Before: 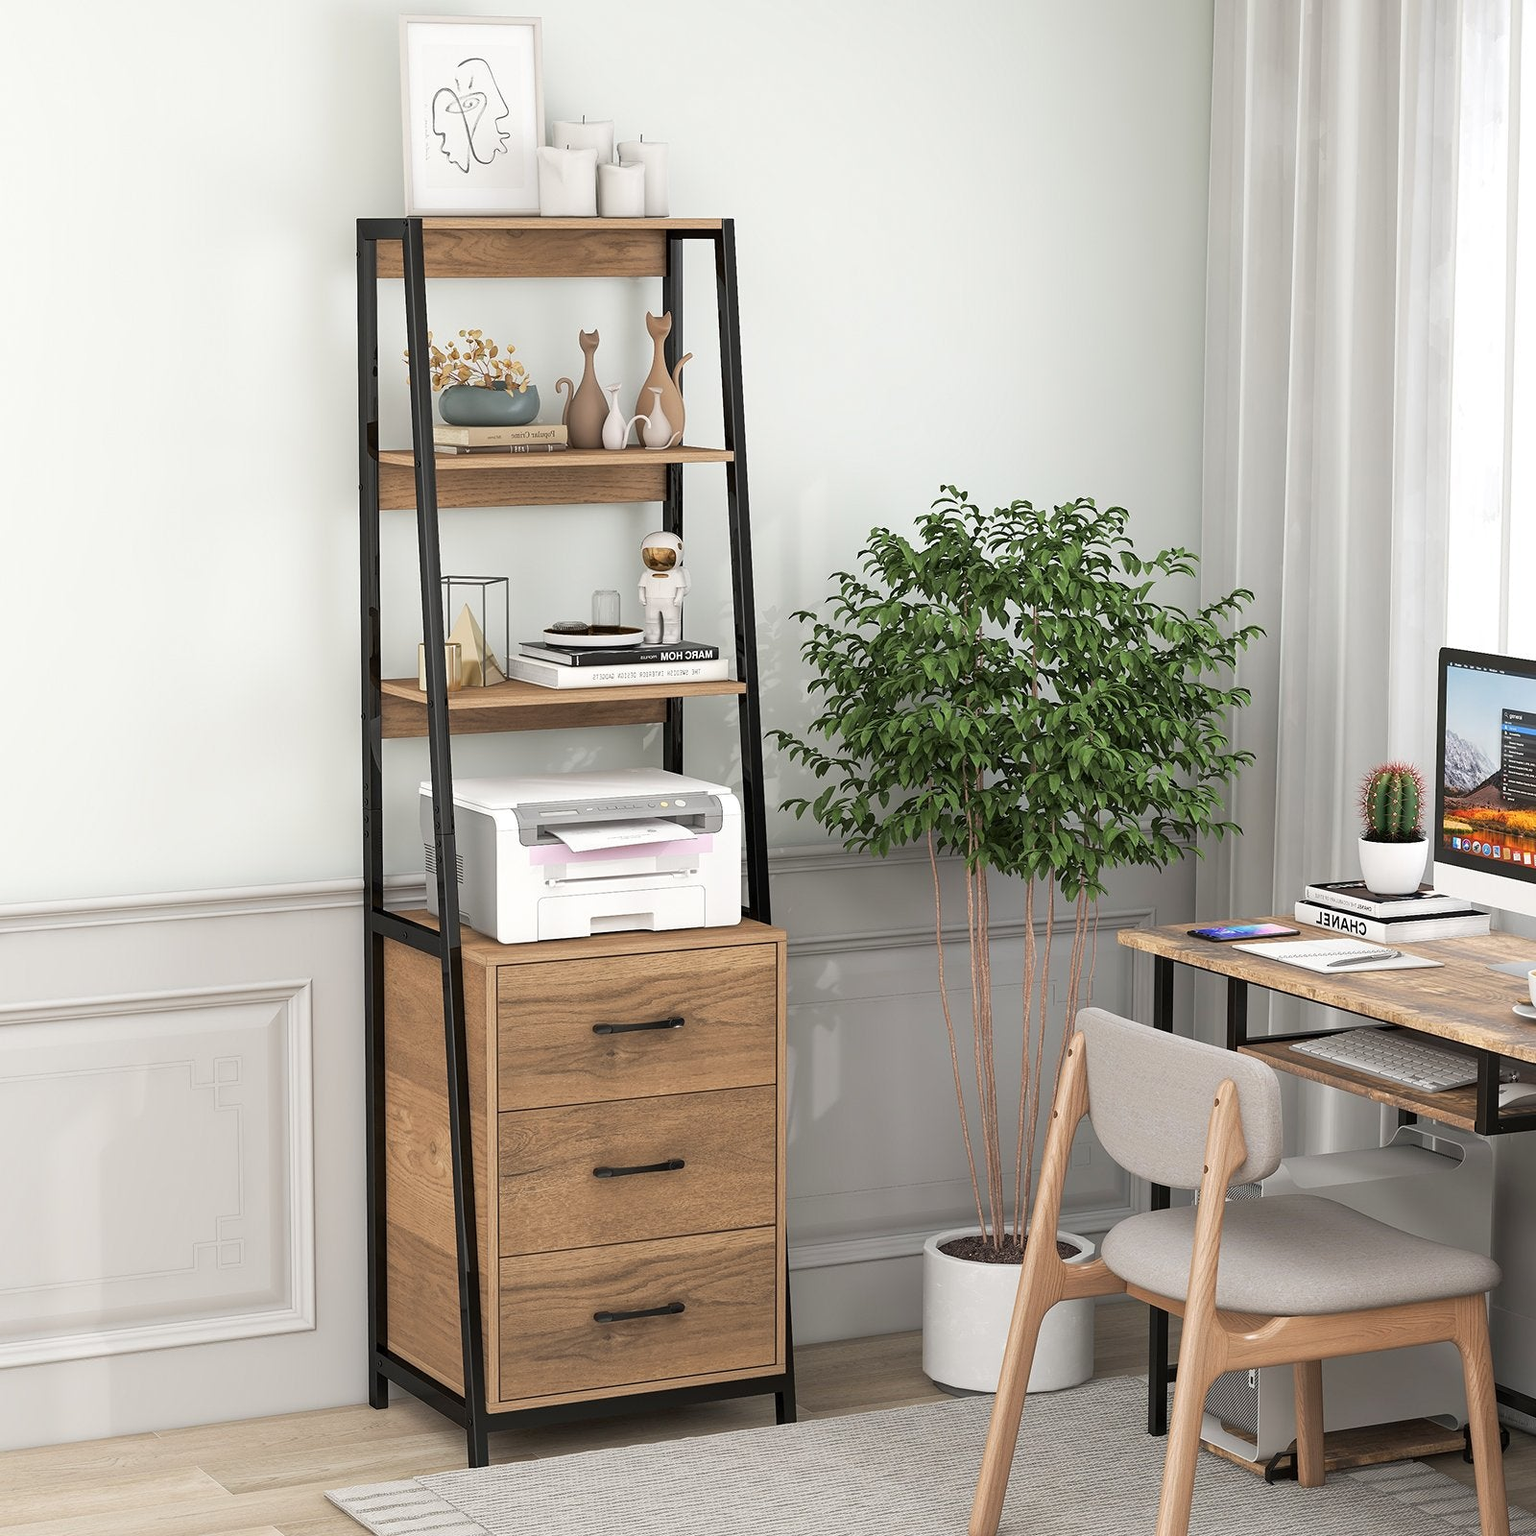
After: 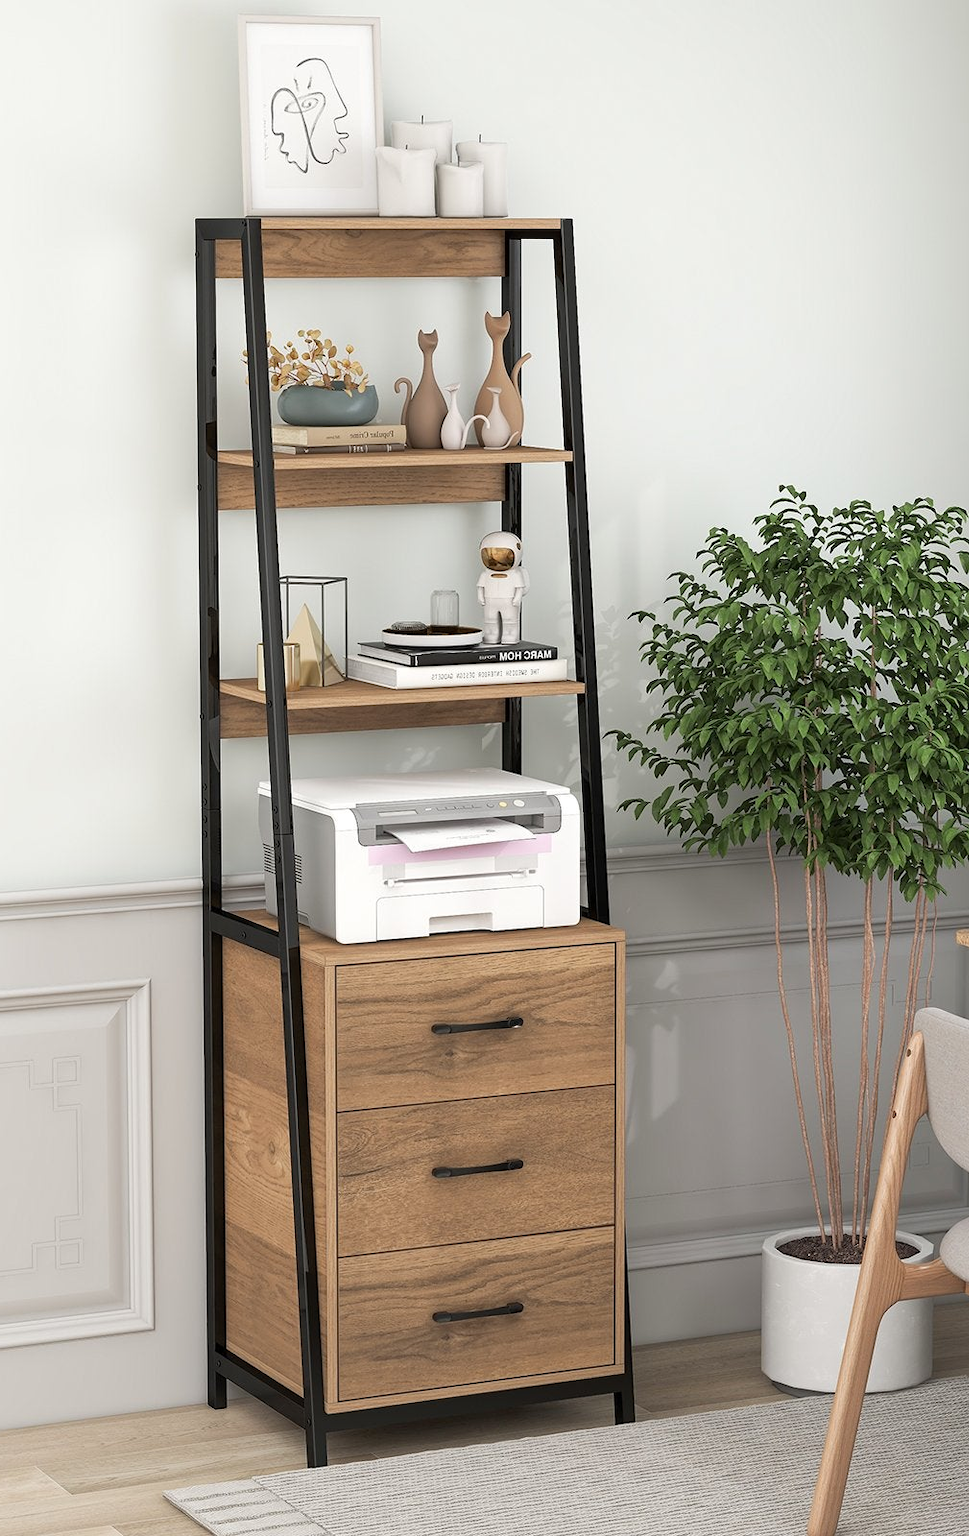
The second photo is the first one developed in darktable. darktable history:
crop: left 10.529%, right 26.297%
